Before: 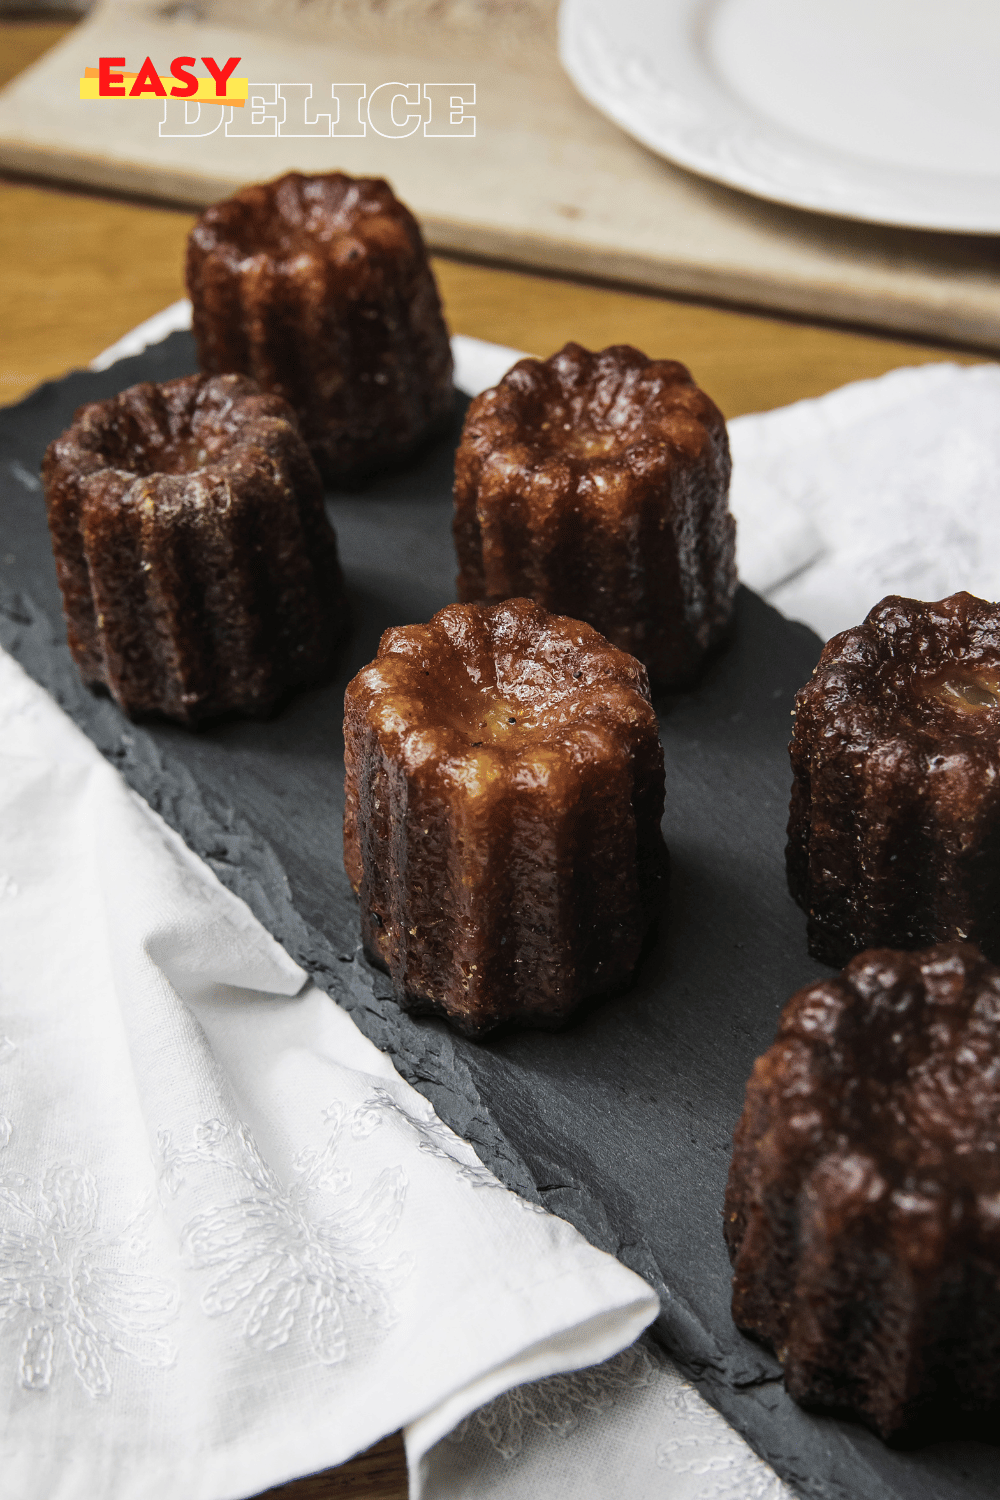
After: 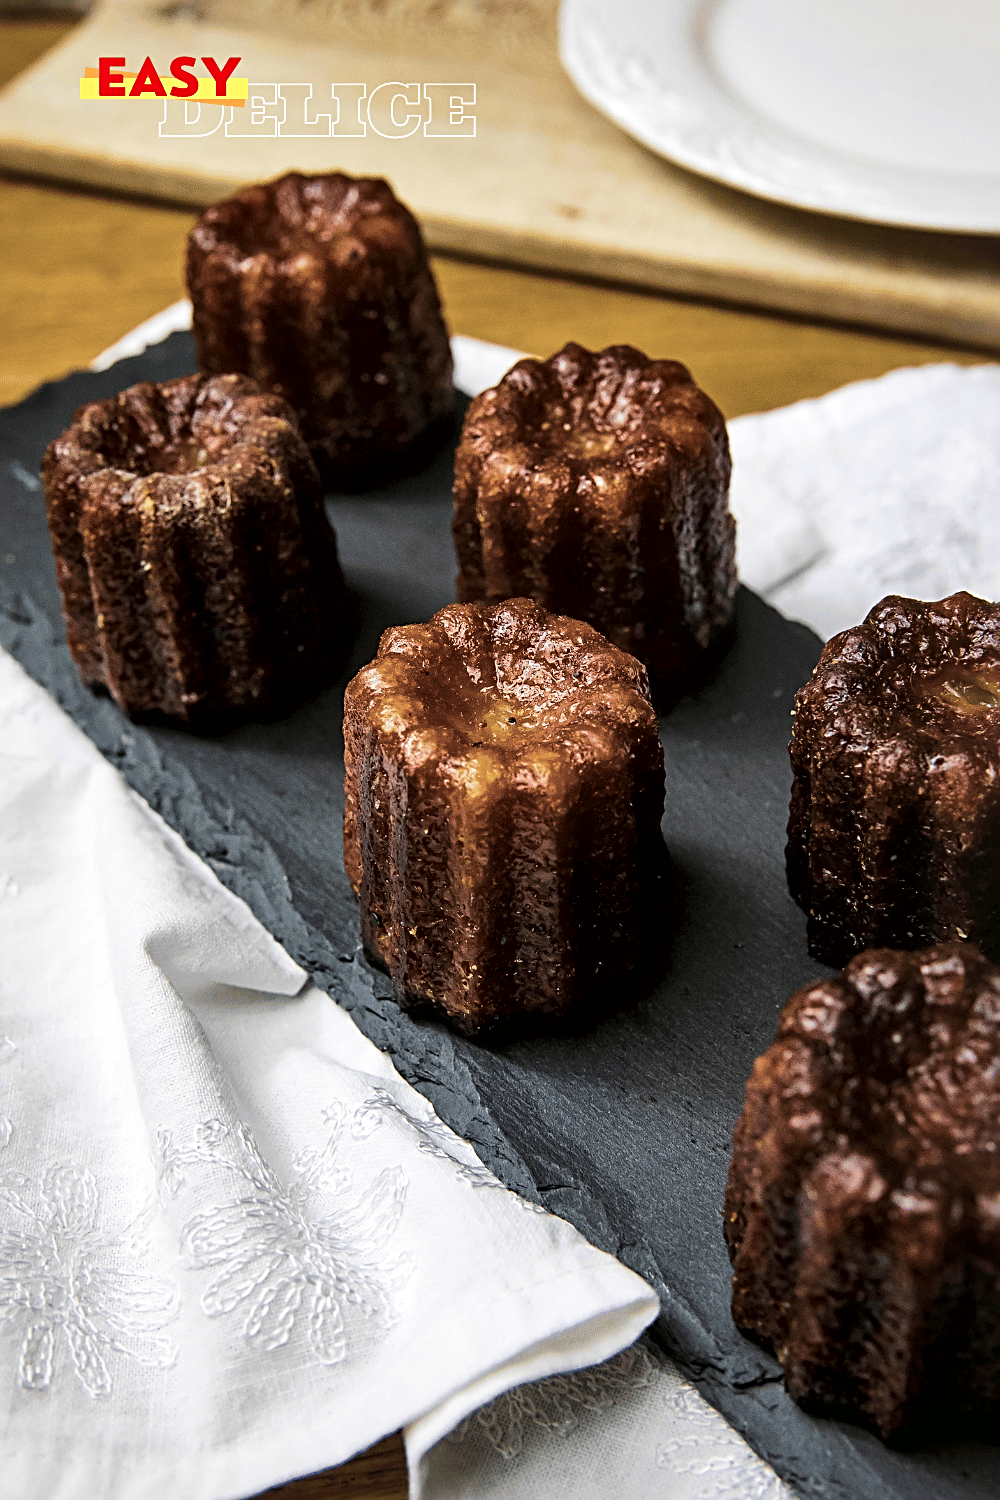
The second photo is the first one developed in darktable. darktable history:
sharpen: radius 2.767
velvia: strength 67.07%, mid-tones bias 0.972
local contrast: mode bilateral grid, contrast 100, coarseness 100, detail 165%, midtone range 0.2
